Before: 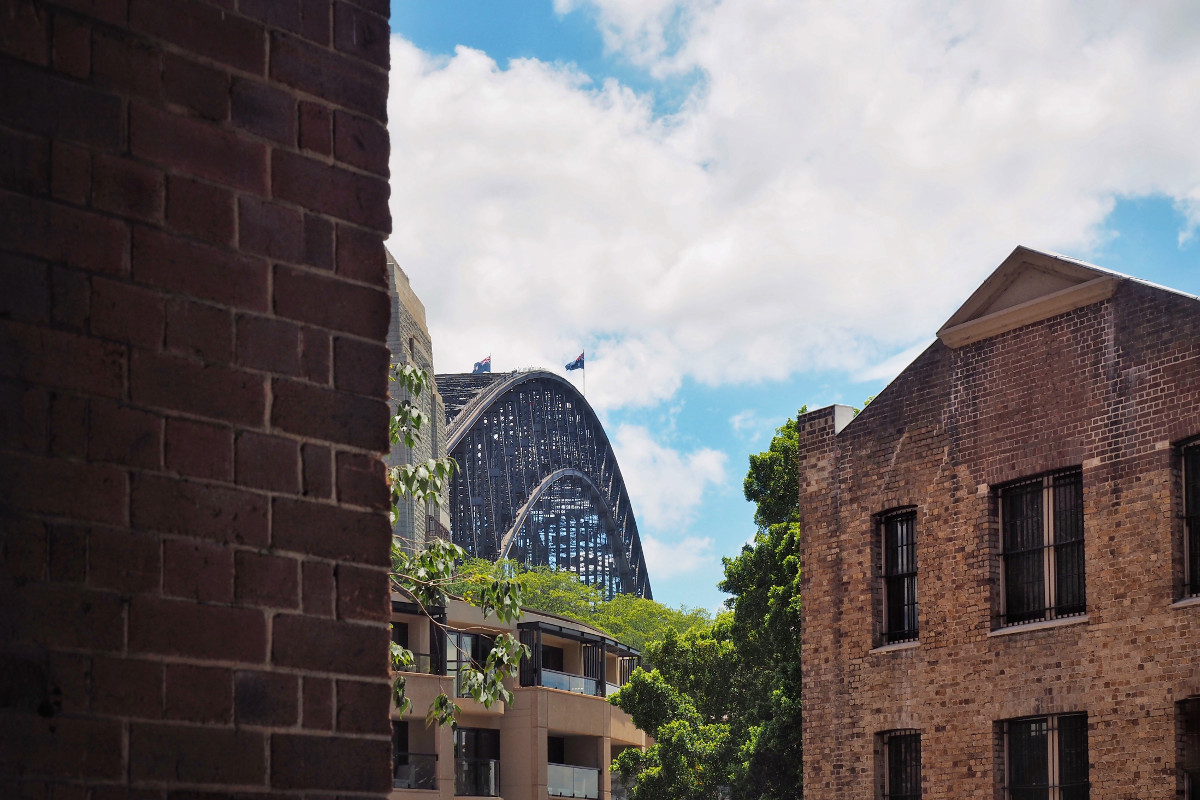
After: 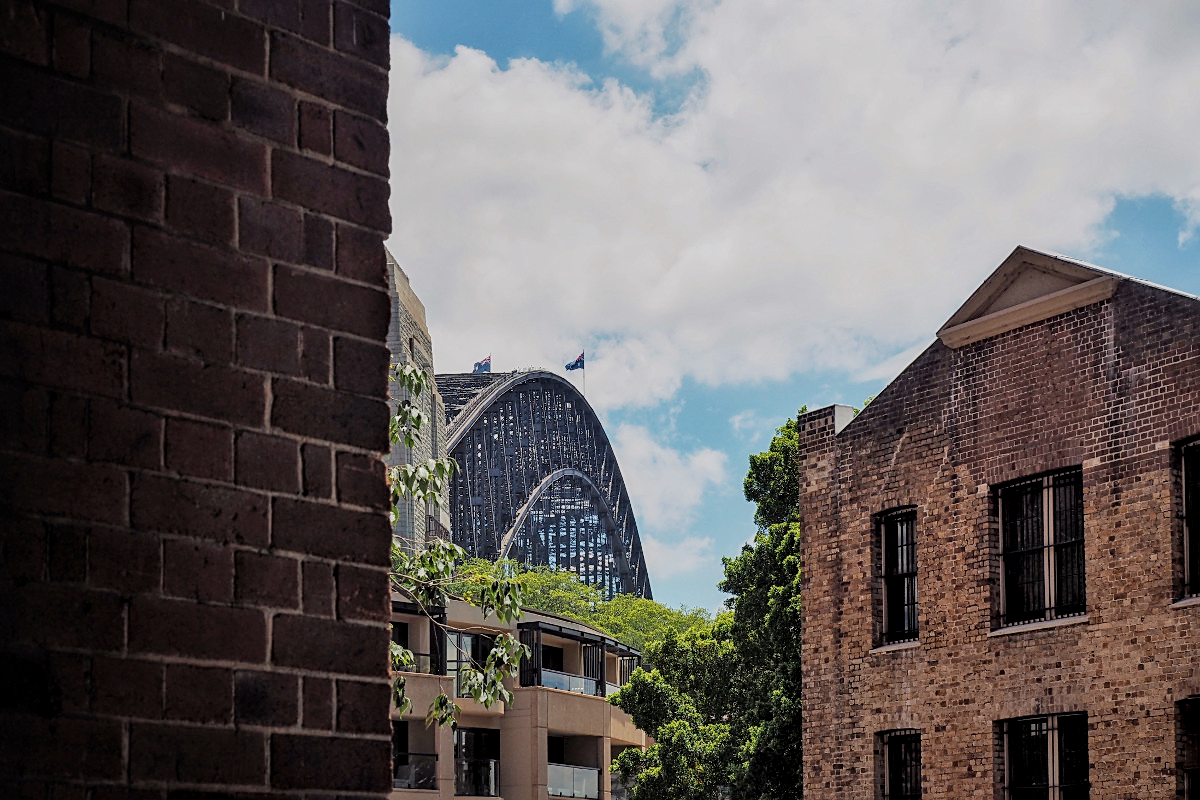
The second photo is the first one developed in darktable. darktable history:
local contrast: detail 130%
sharpen: on, module defaults
color correction: highlights b* -0.05, saturation 0.985
filmic rgb: black relative exposure -8.03 EV, white relative exposure 4.03 EV, threshold 2.96 EV, hardness 4.17, enable highlight reconstruction true
